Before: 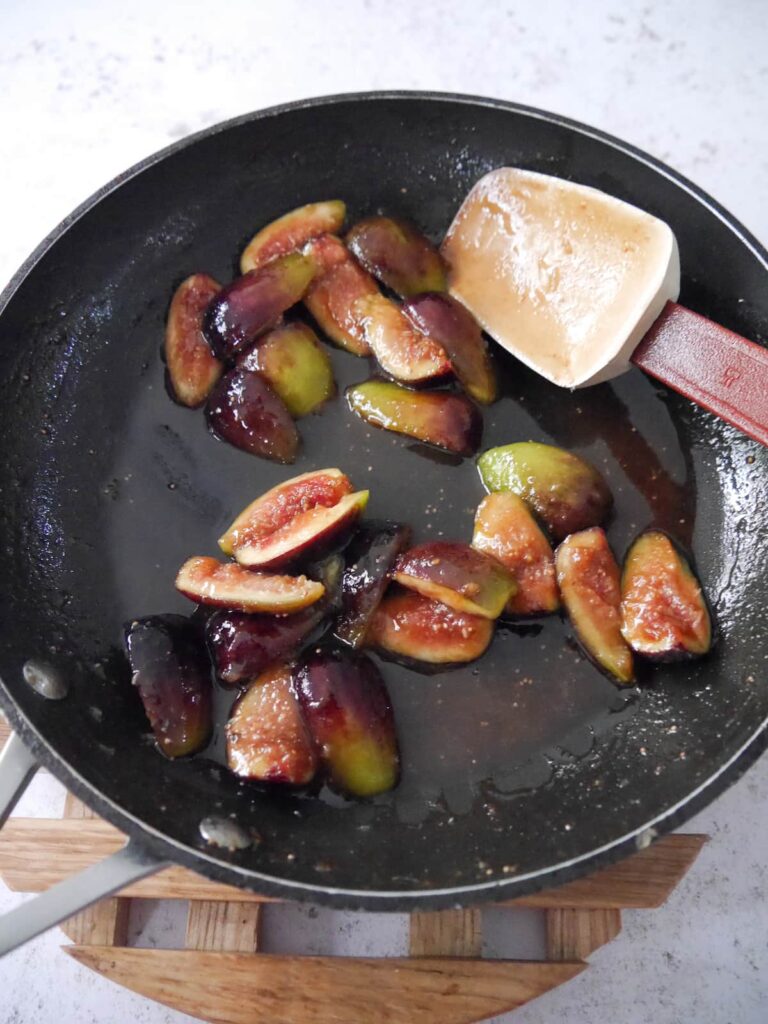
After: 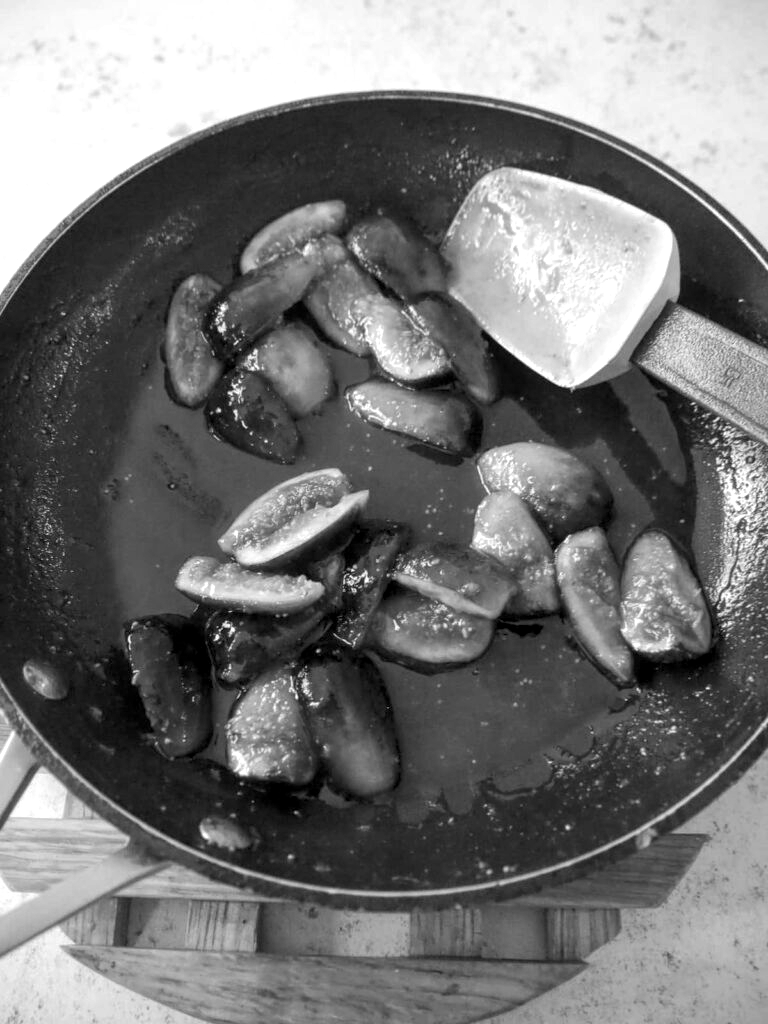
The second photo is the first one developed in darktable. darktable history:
local contrast: highlights 99%, shadows 86%, detail 160%, midtone range 0.2
monochrome: size 3.1
